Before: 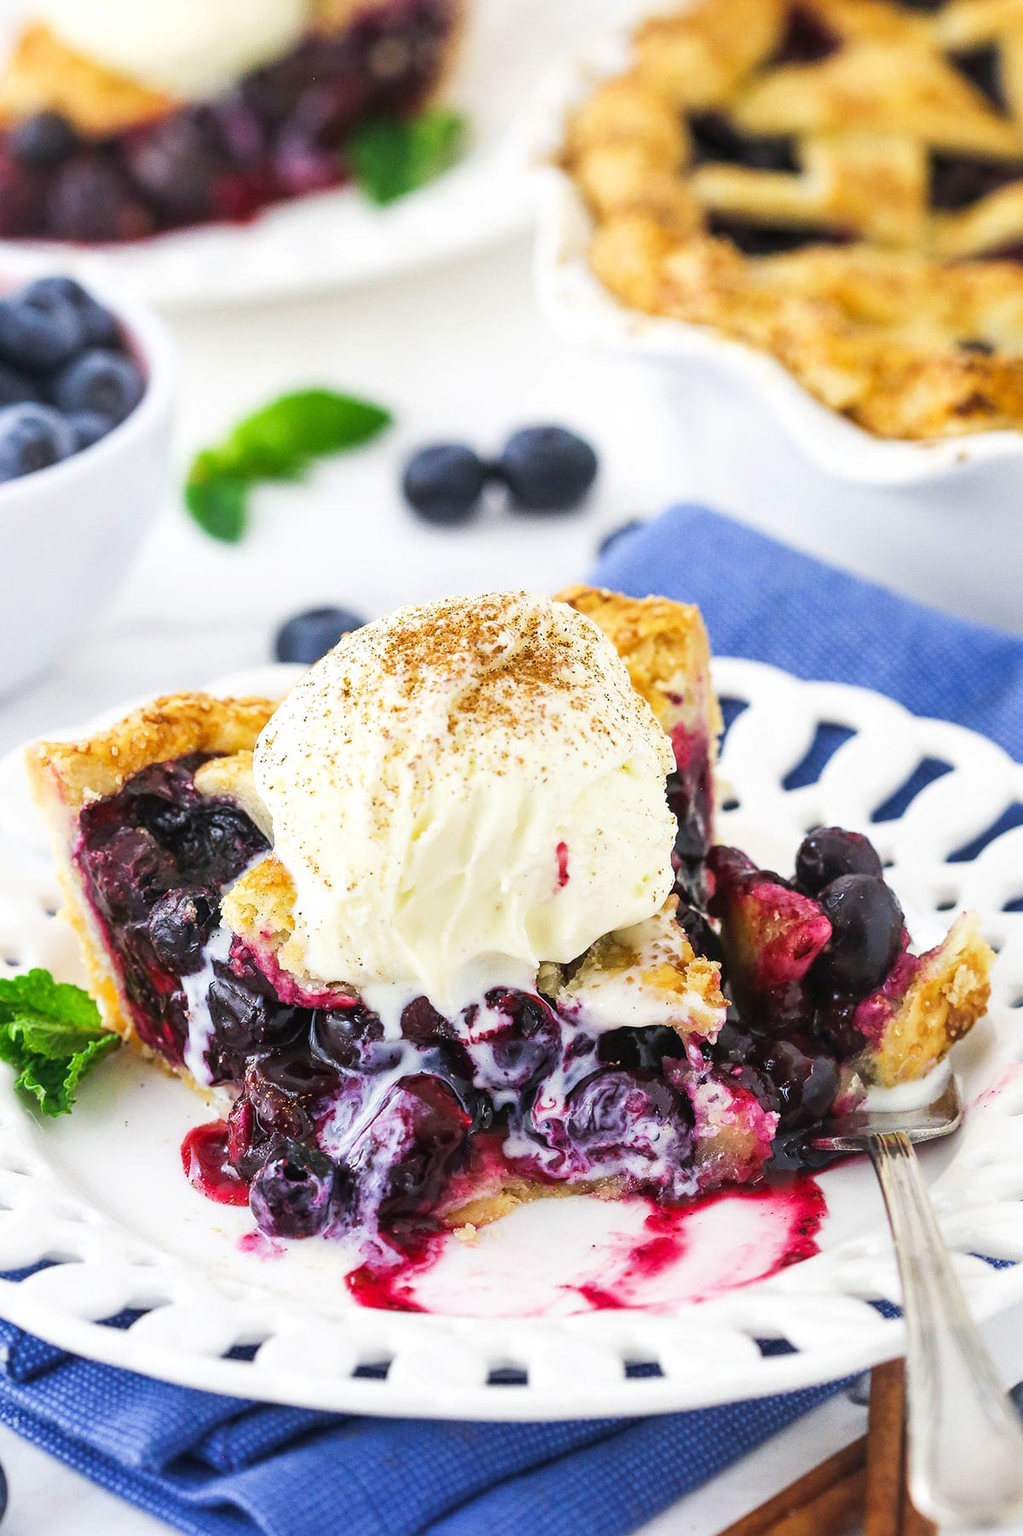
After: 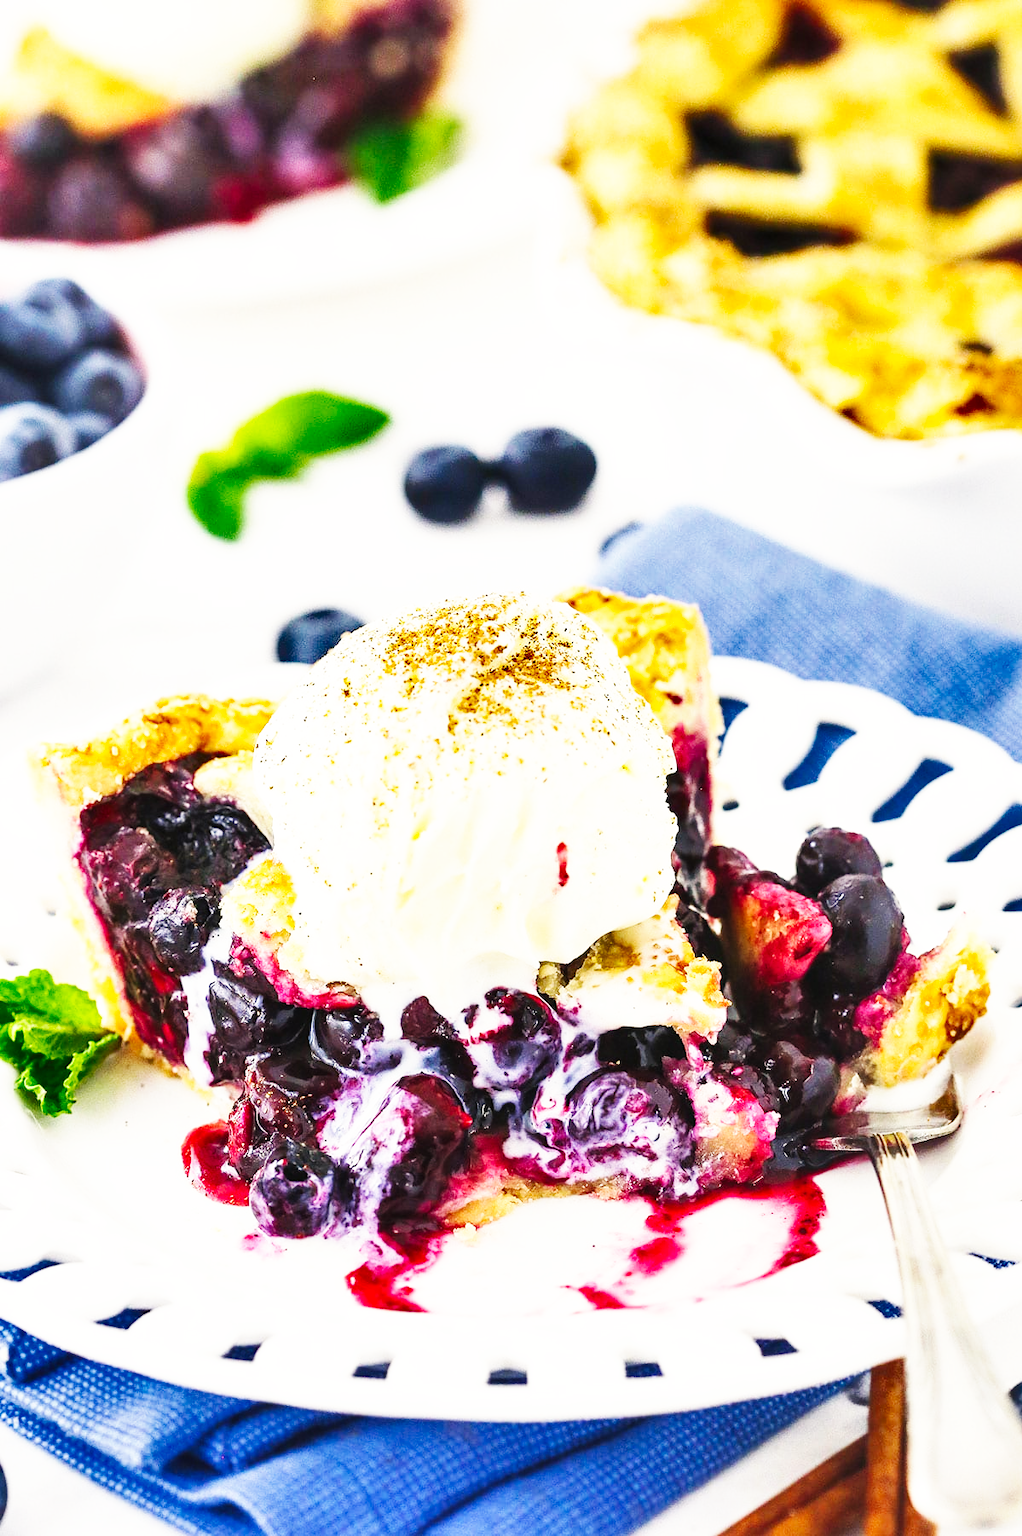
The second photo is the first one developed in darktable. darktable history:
color balance rgb: highlights gain › chroma 3.015%, highlights gain › hue 77.5°, global offset › luminance 0.516%, perceptual saturation grading › global saturation 0.721%
base curve: curves: ch0 [(0, 0) (0.007, 0.004) (0.027, 0.03) (0.046, 0.07) (0.207, 0.54) (0.442, 0.872) (0.673, 0.972) (1, 1)], preserve colors none
shadows and highlights: shadows 22.7, highlights -48.68, soften with gaussian
